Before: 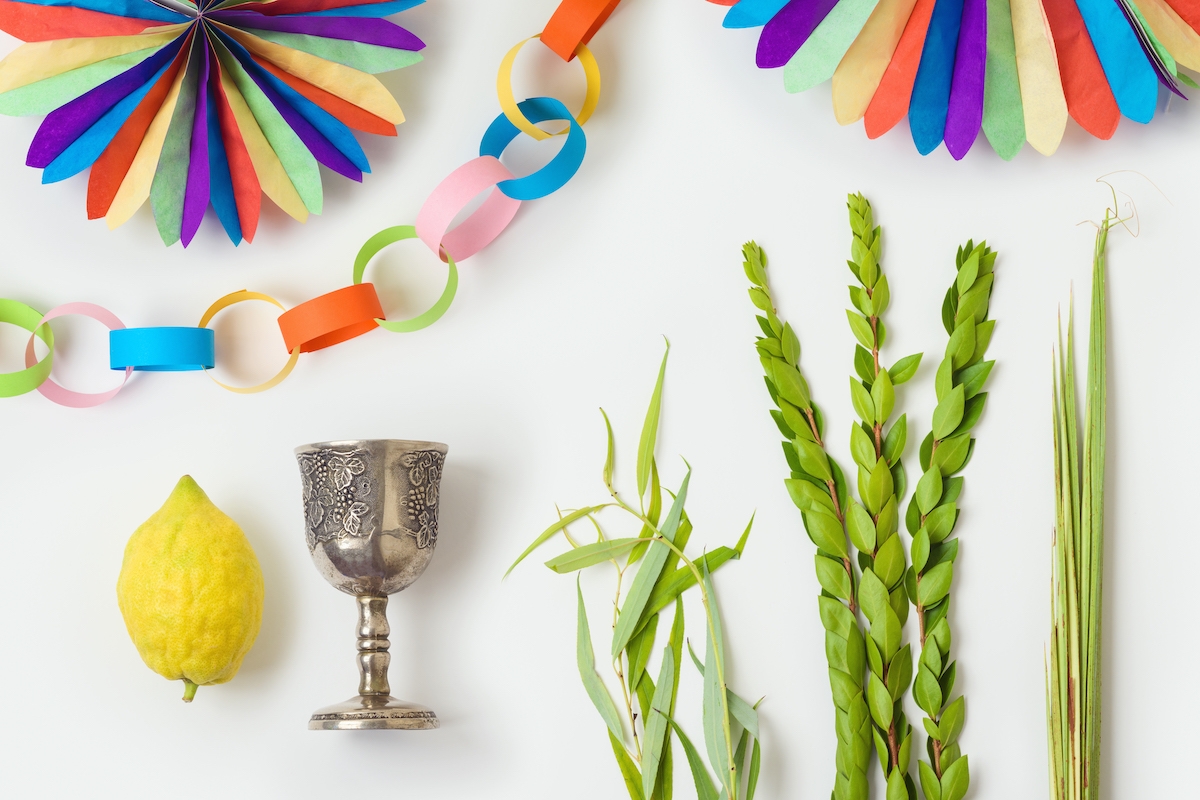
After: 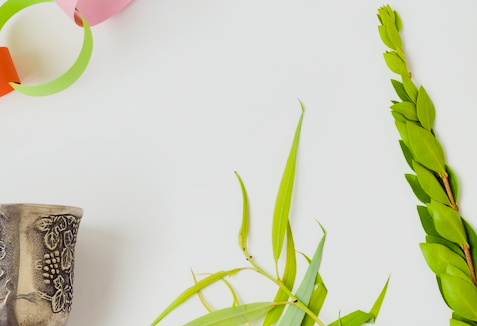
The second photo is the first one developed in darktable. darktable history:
crop: left 30.431%, top 29.514%, right 29.752%, bottom 29.65%
color balance rgb: perceptual saturation grading › global saturation 25.197%, perceptual brilliance grading › highlights 10.949%, perceptual brilliance grading › shadows -11.196%, contrast 15.426%
local contrast: mode bilateral grid, contrast 24, coarseness 49, detail 122%, midtone range 0.2
filmic rgb: black relative exposure -7.09 EV, white relative exposure 5.34 EV, hardness 3.03, iterations of high-quality reconstruction 0
